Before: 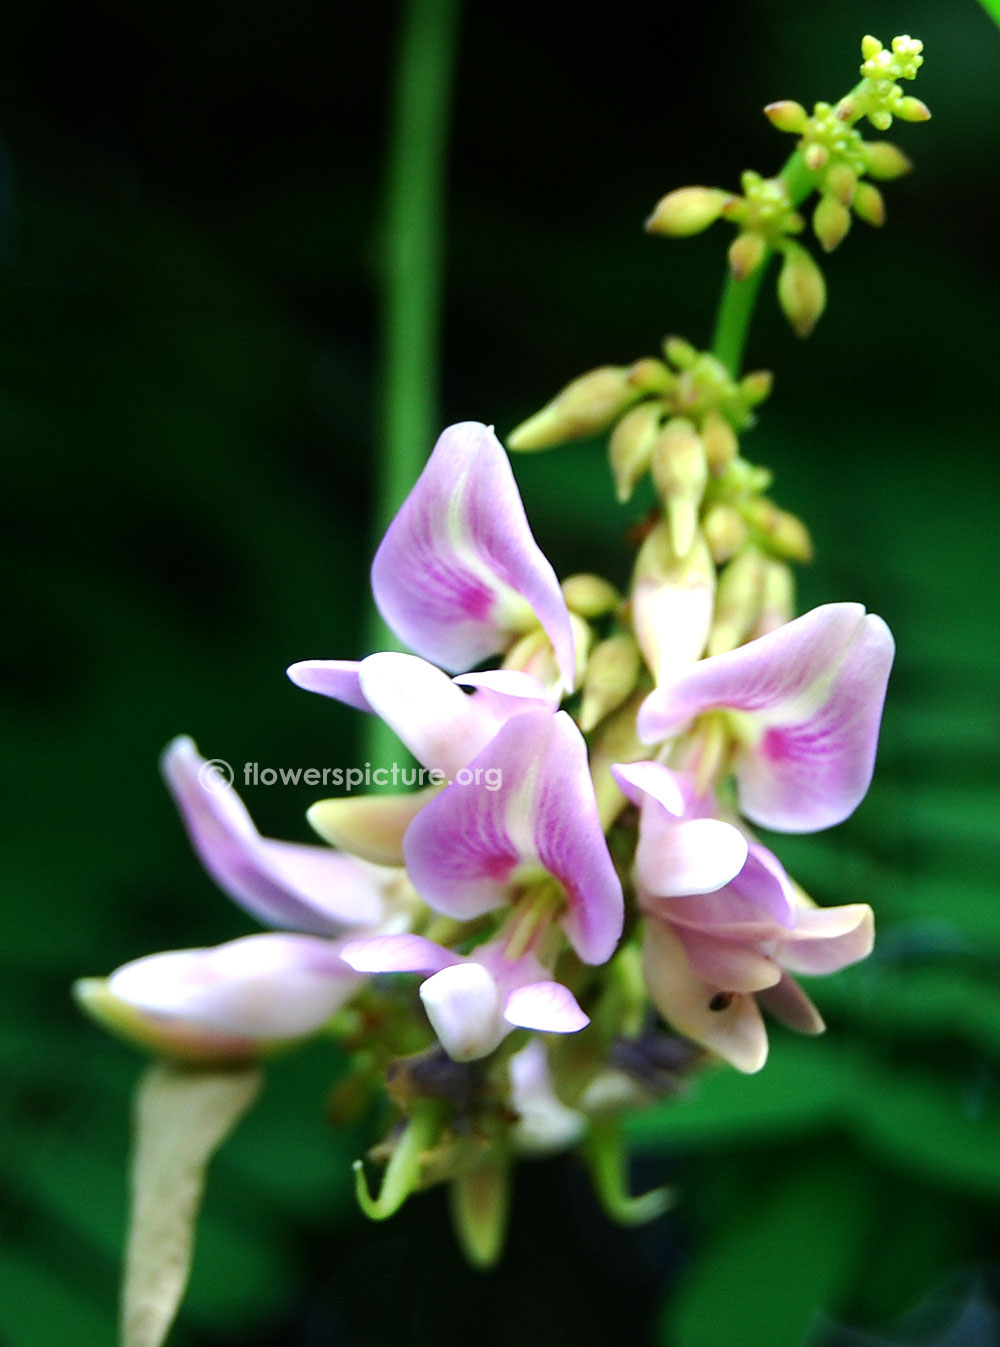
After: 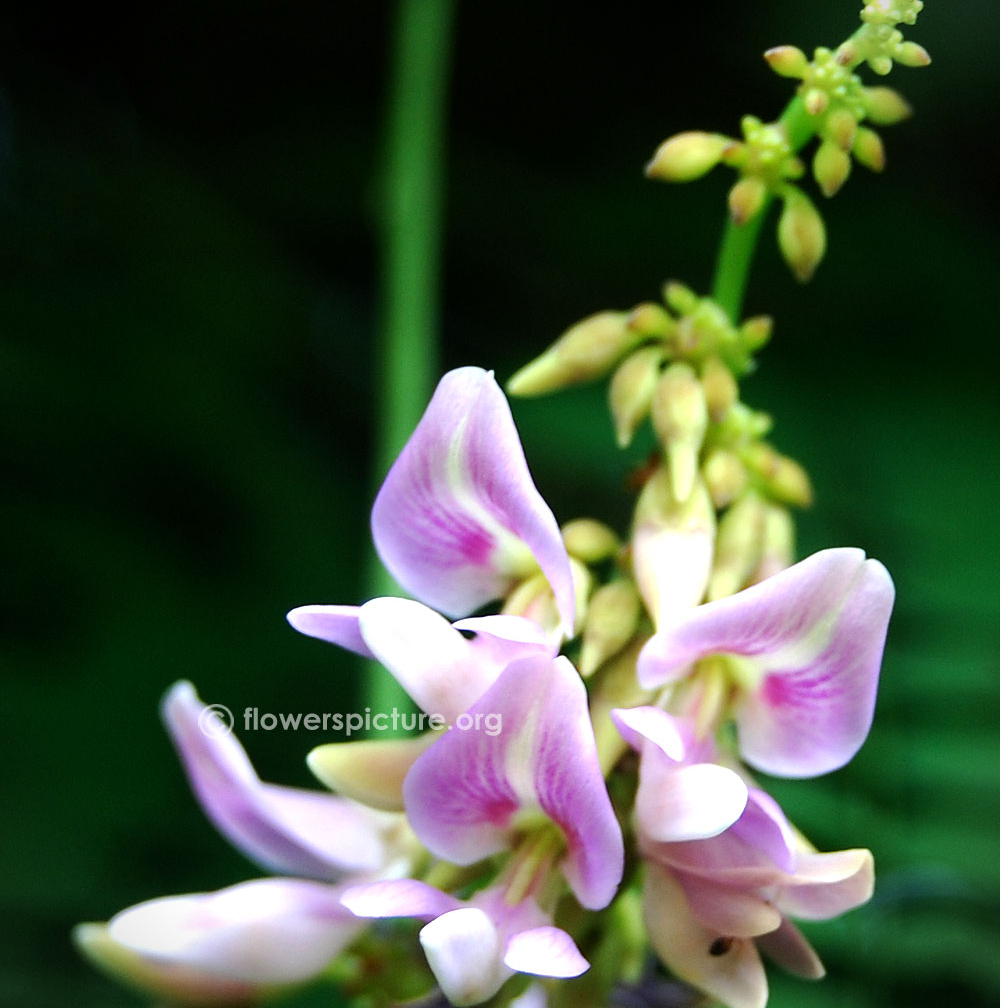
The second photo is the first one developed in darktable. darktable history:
vignetting: fall-off start 99.45%, fall-off radius 65.04%, brightness -0.732, saturation -0.484, automatic ratio true
crop: top 4.101%, bottom 21.053%
